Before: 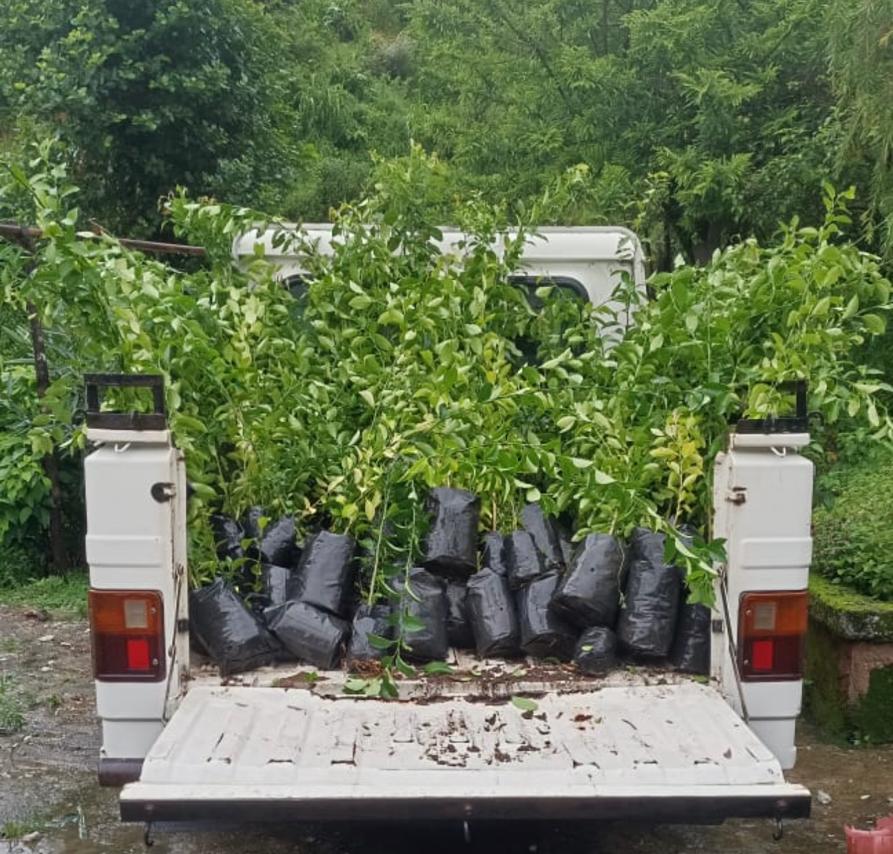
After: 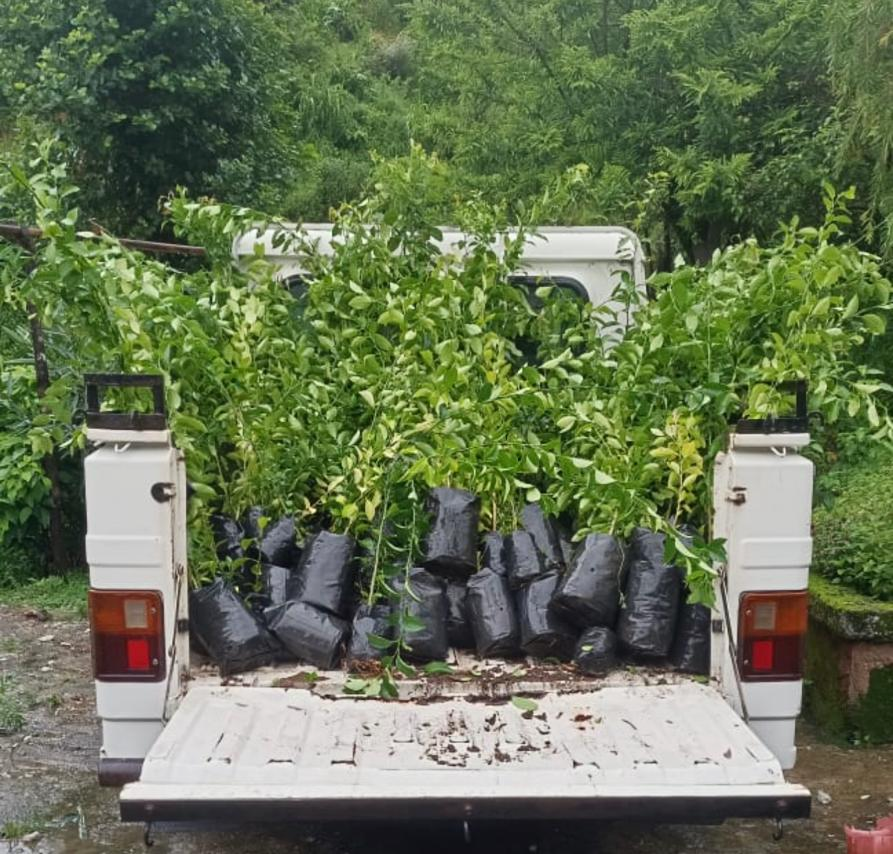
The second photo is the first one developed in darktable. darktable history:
fill light: on, module defaults
contrast brightness saturation: contrast 0.1, brightness 0.02, saturation 0.02
